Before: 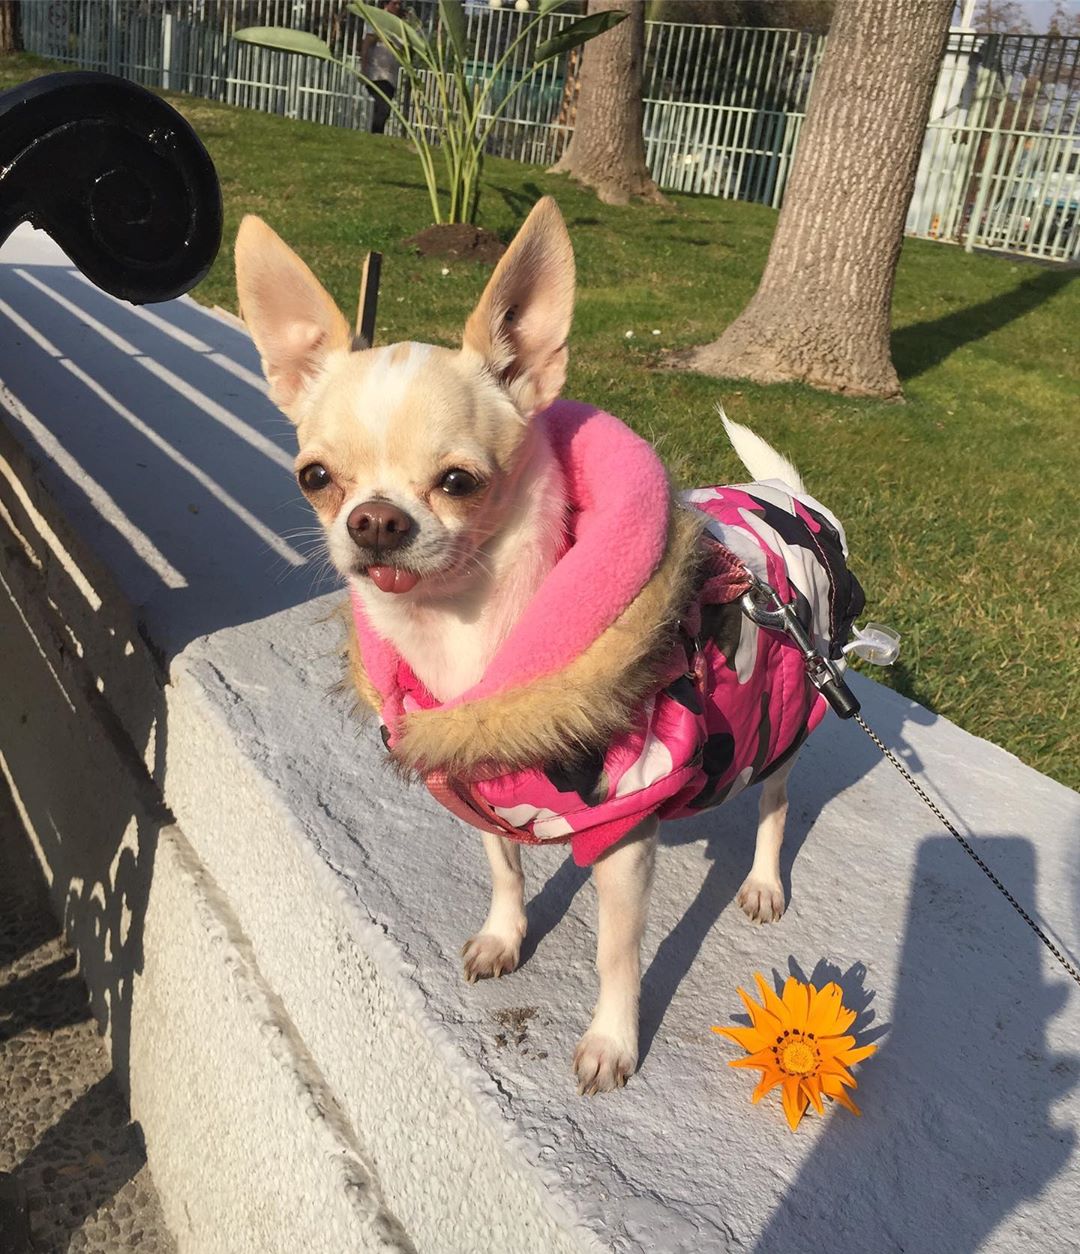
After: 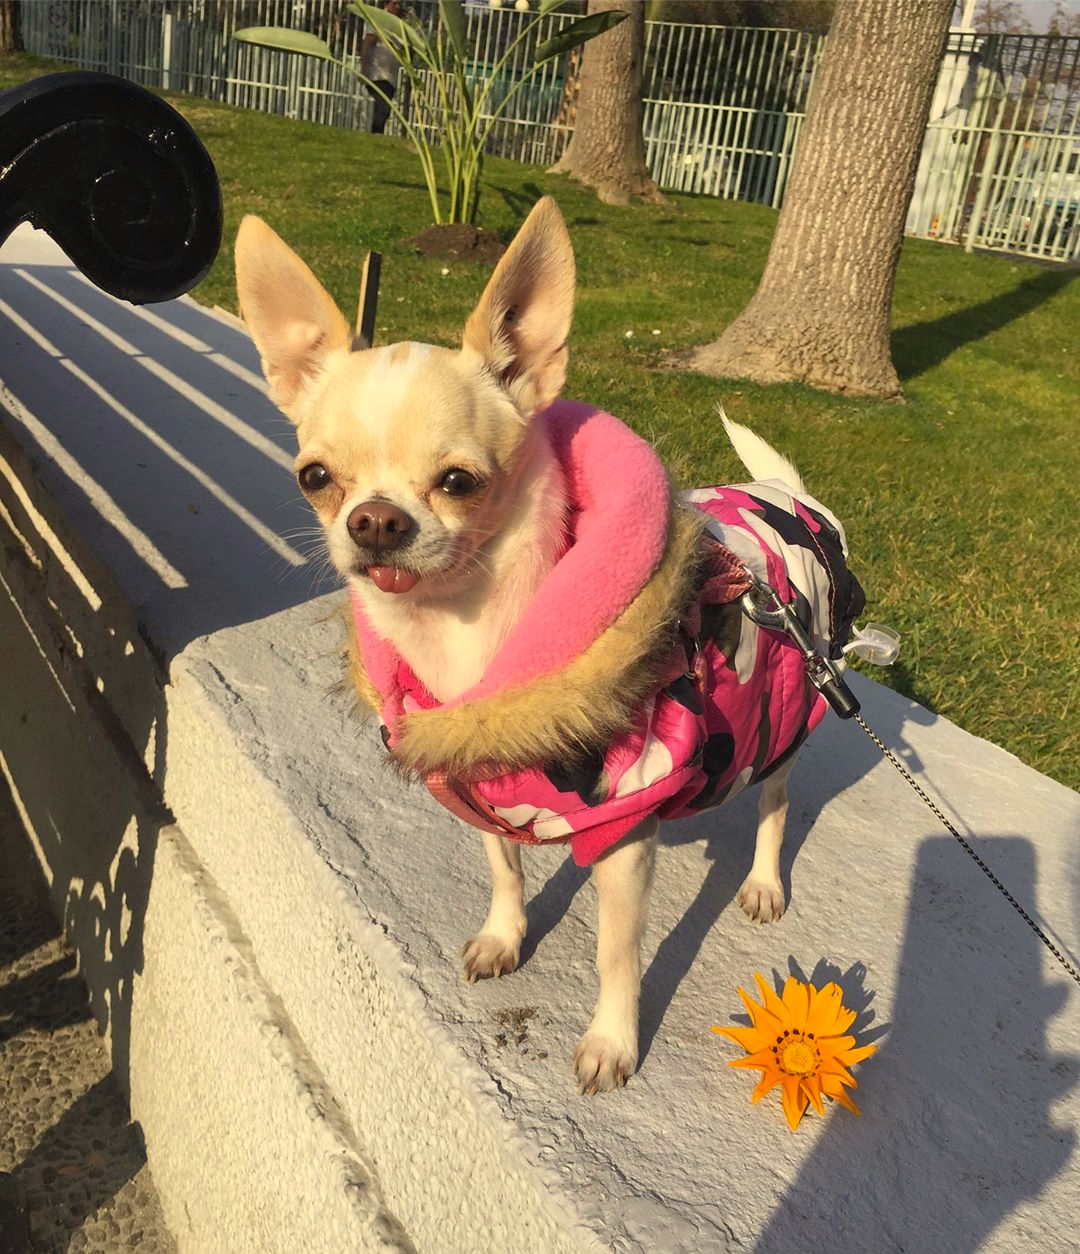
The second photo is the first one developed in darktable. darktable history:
color correction: highlights a* 1.41, highlights b* 17.86
